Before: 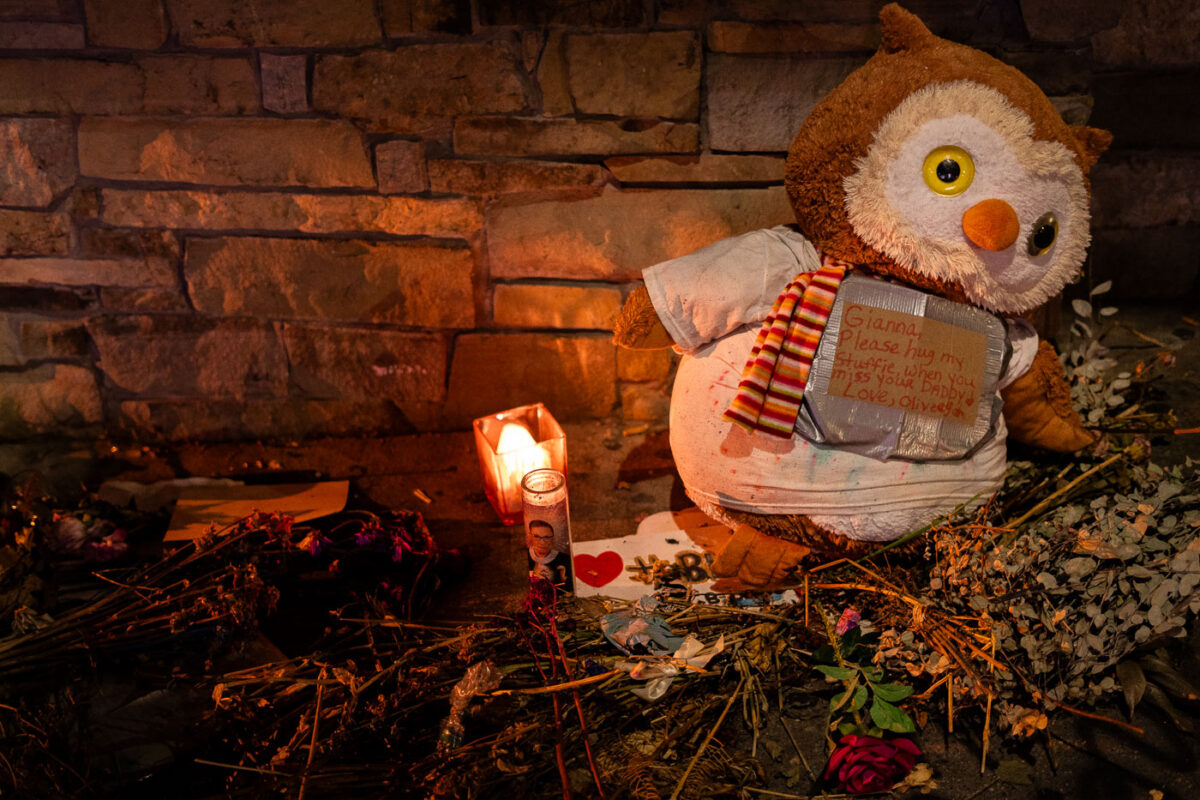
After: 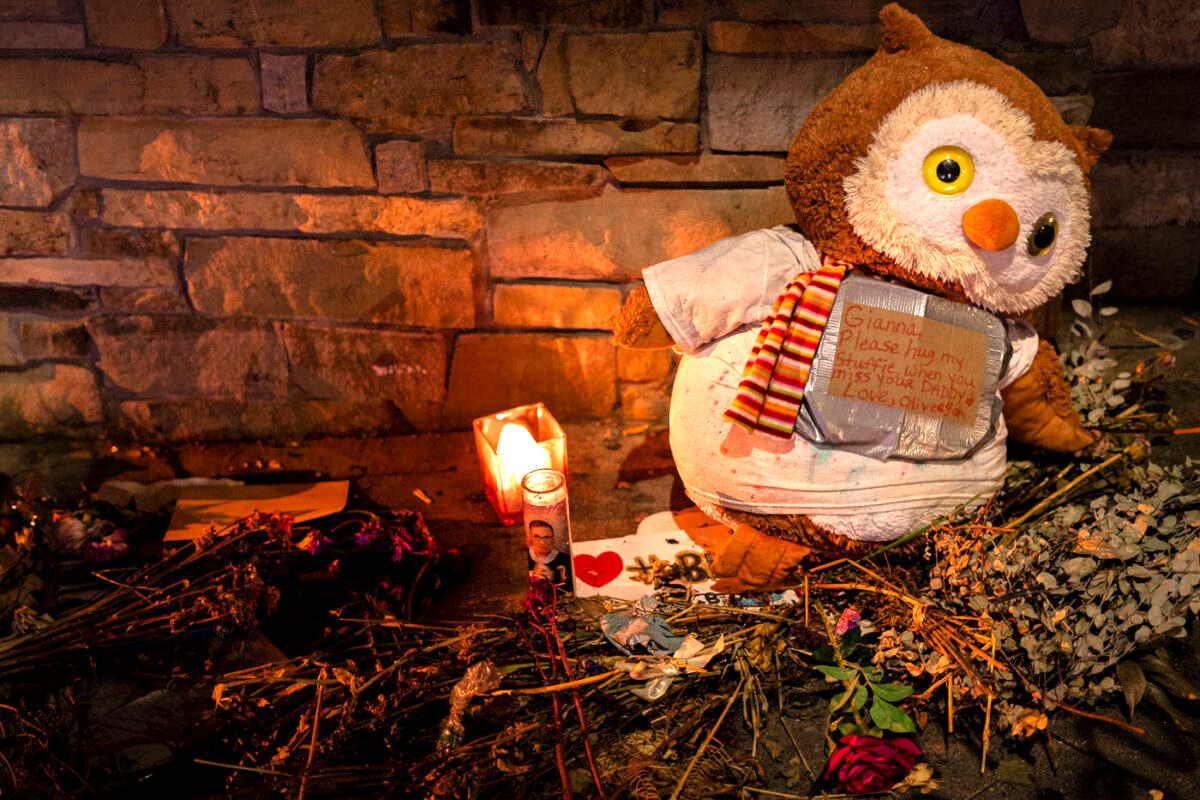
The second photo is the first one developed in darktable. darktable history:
exposure: black level correction 0.001, exposure 0.962 EV, compensate exposure bias true, compensate highlight preservation false
